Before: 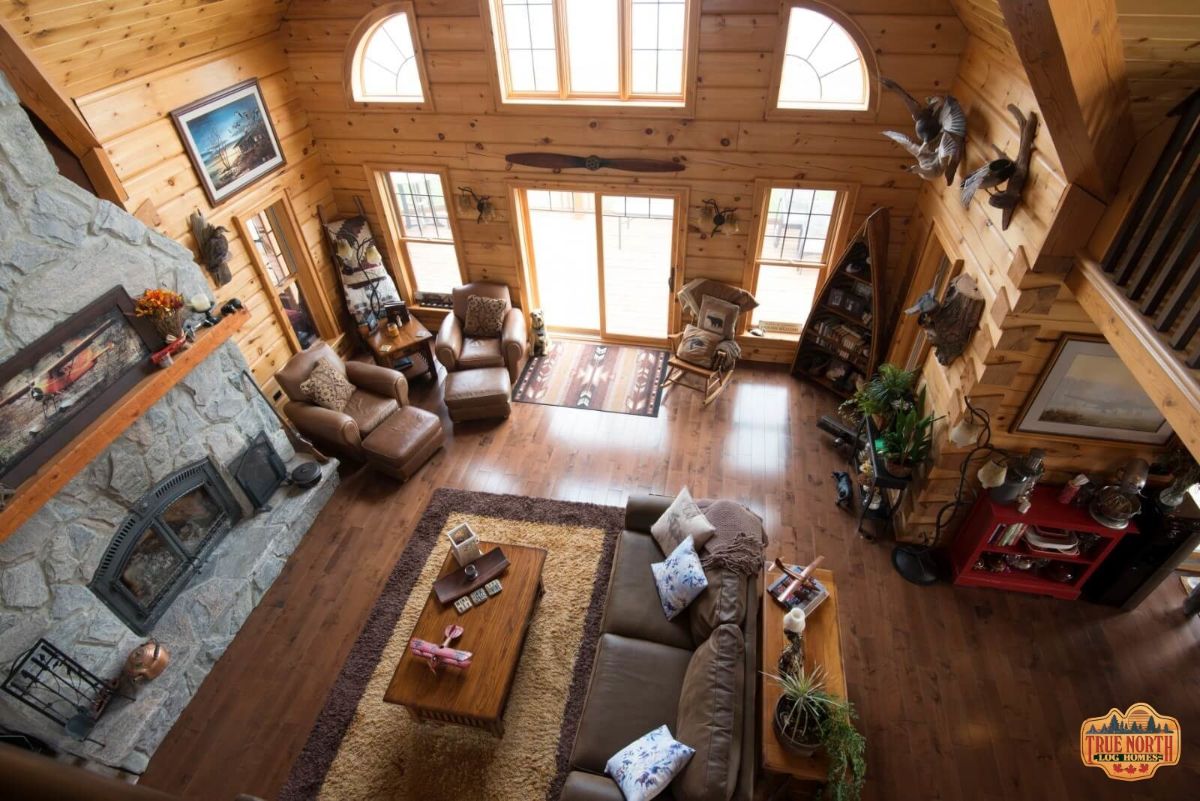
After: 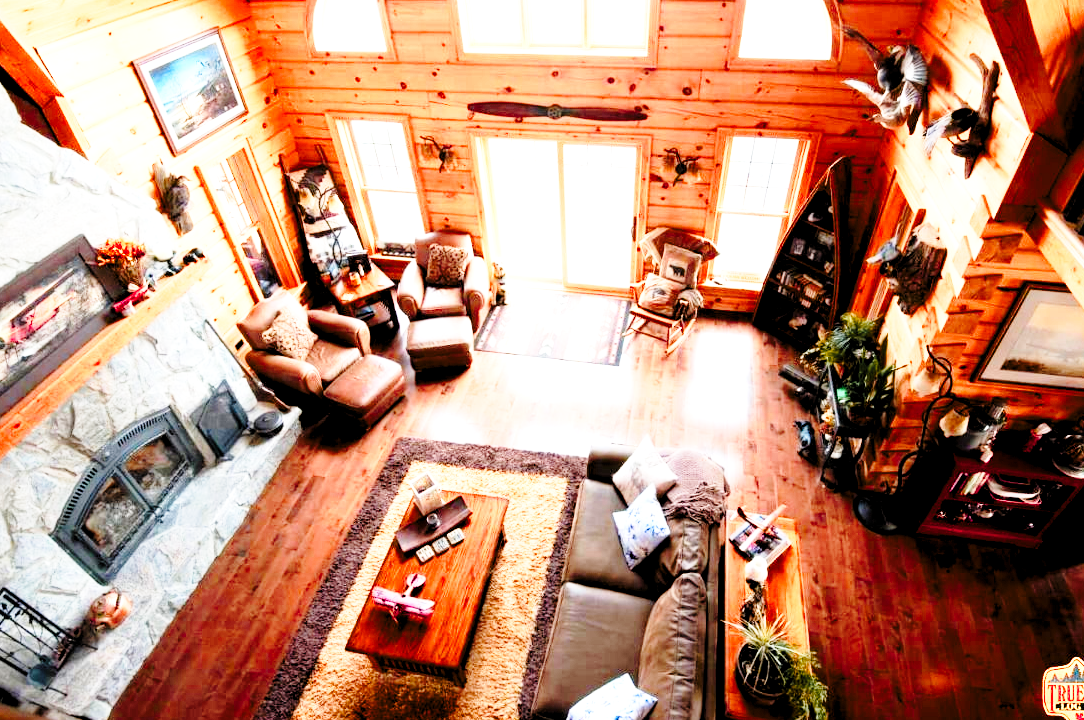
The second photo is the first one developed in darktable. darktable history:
color zones: curves: ch1 [(0.263, 0.53) (0.376, 0.287) (0.487, 0.512) (0.748, 0.547) (1, 0.513)]; ch2 [(0.262, 0.45) (0.751, 0.477)]
contrast brightness saturation: contrast -0.011, brightness -0.006, saturation 0.043
color balance rgb: perceptual saturation grading › global saturation 13.905%, perceptual saturation grading › highlights -25.903%, perceptual saturation grading › shadows 29.686%, global vibrance 7.124%, saturation formula JzAzBz (2021)
levels: levels [0.116, 0.574, 1]
crop: left 3.178%, top 6.41%, right 6.409%, bottom 3.321%
exposure: black level correction 0, exposure 1.196 EV, compensate highlight preservation false
base curve: curves: ch0 [(0, 0) (0.028, 0.03) (0.121, 0.232) (0.46, 0.748) (0.859, 0.968) (1, 1)], preserve colors none
tone curve: curves: ch0 [(0, 0) (0.051, 0.047) (0.102, 0.099) (0.228, 0.262) (0.446, 0.527) (0.695, 0.778) (0.908, 0.946) (1, 1)]; ch1 [(0, 0) (0.339, 0.298) (0.402, 0.363) (0.453, 0.413) (0.485, 0.469) (0.494, 0.493) (0.504, 0.501) (0.525, 0.533) (0.563, 0.591) (0.597, 0.631) (1, 1)]; ch2 [(0, 0) (0.48, 0.48) (0.504, 0.5) (0.539, 0.554) (0.59, 0.628) (0.642, 0.682) (0.824, 0.815) (1, 1)], color space Lab, linked channels, preserve colors none
